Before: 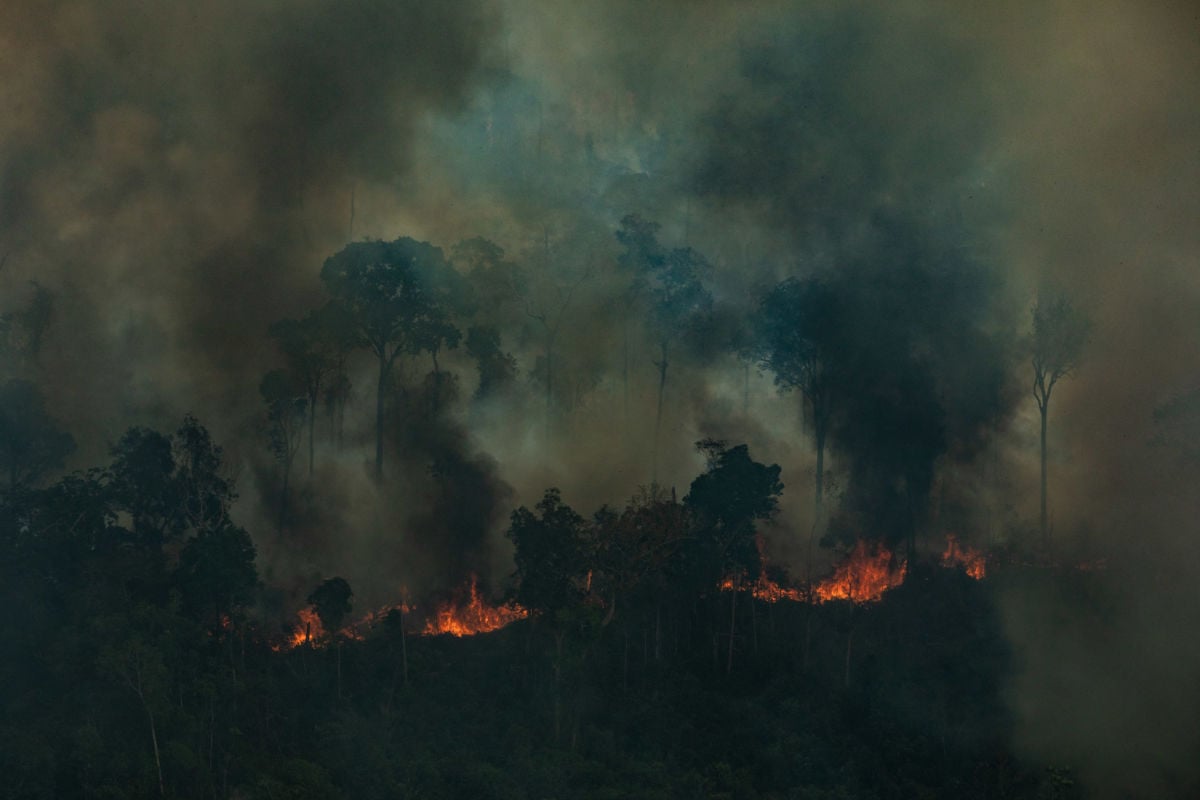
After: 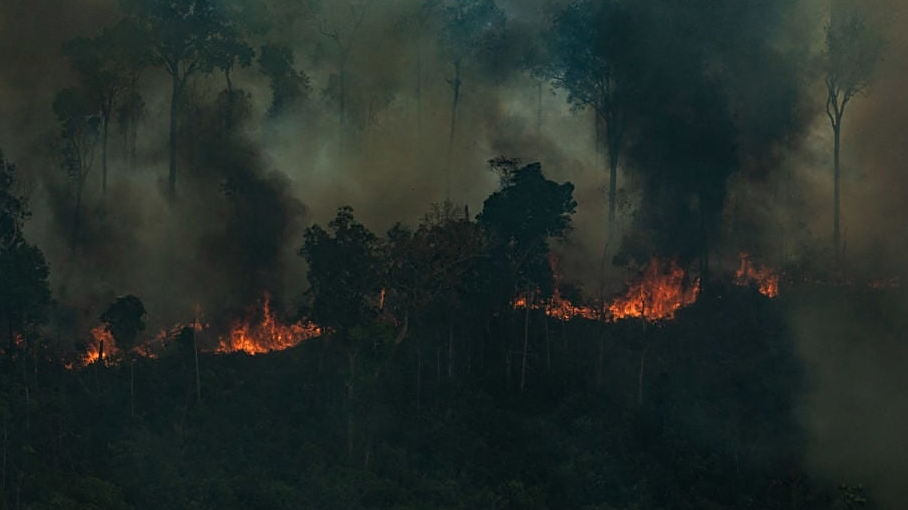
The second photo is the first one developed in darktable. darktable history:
crop and rotate: left 17.315%, top 35.368%, right 6.978%, bottom 0.874%
sharpen: on, module defaults
